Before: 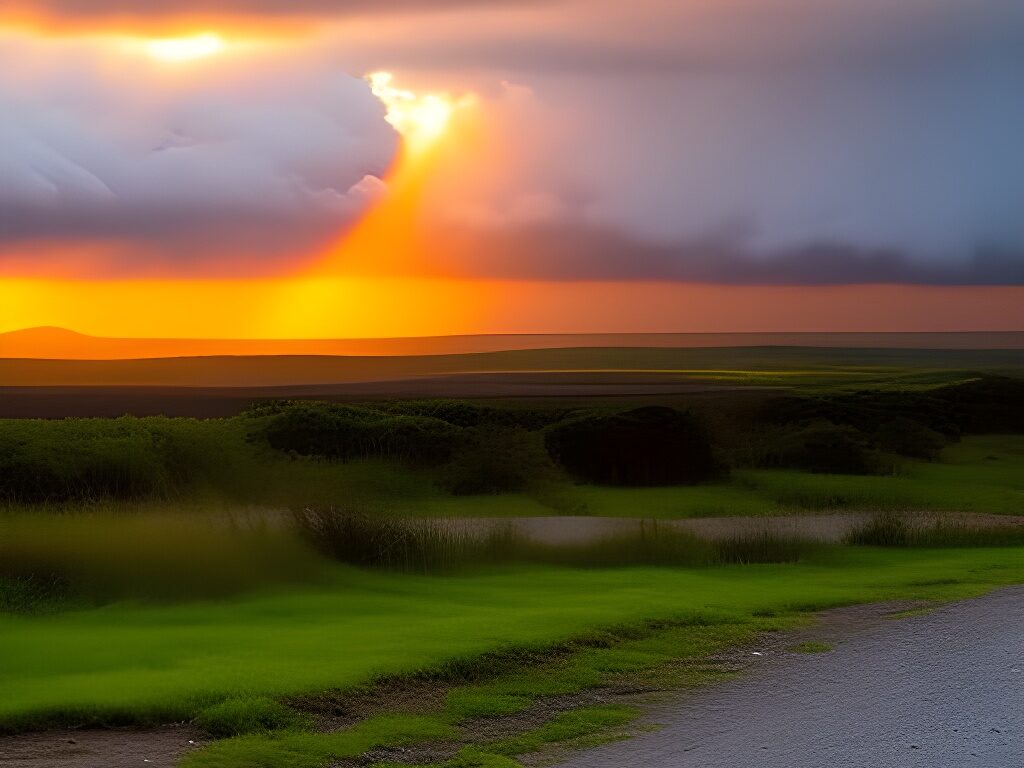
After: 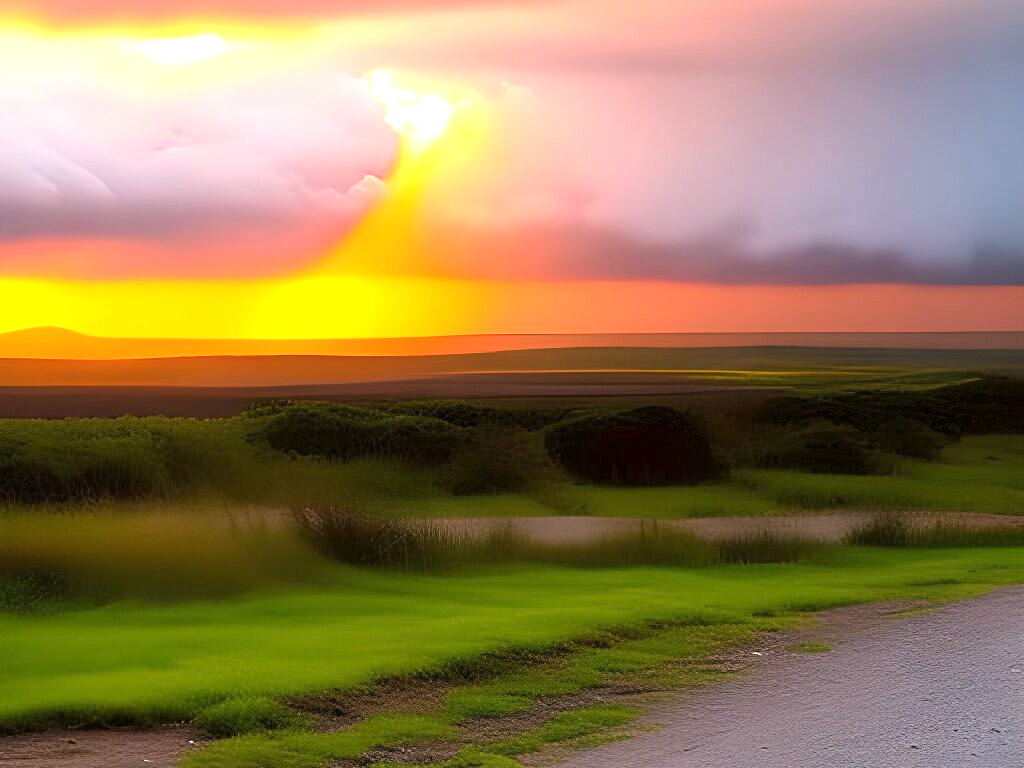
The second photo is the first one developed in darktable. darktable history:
exposure: exposure 1 EV, compensate highlight preservation false
white balance: red 1.127, blue 0.943
